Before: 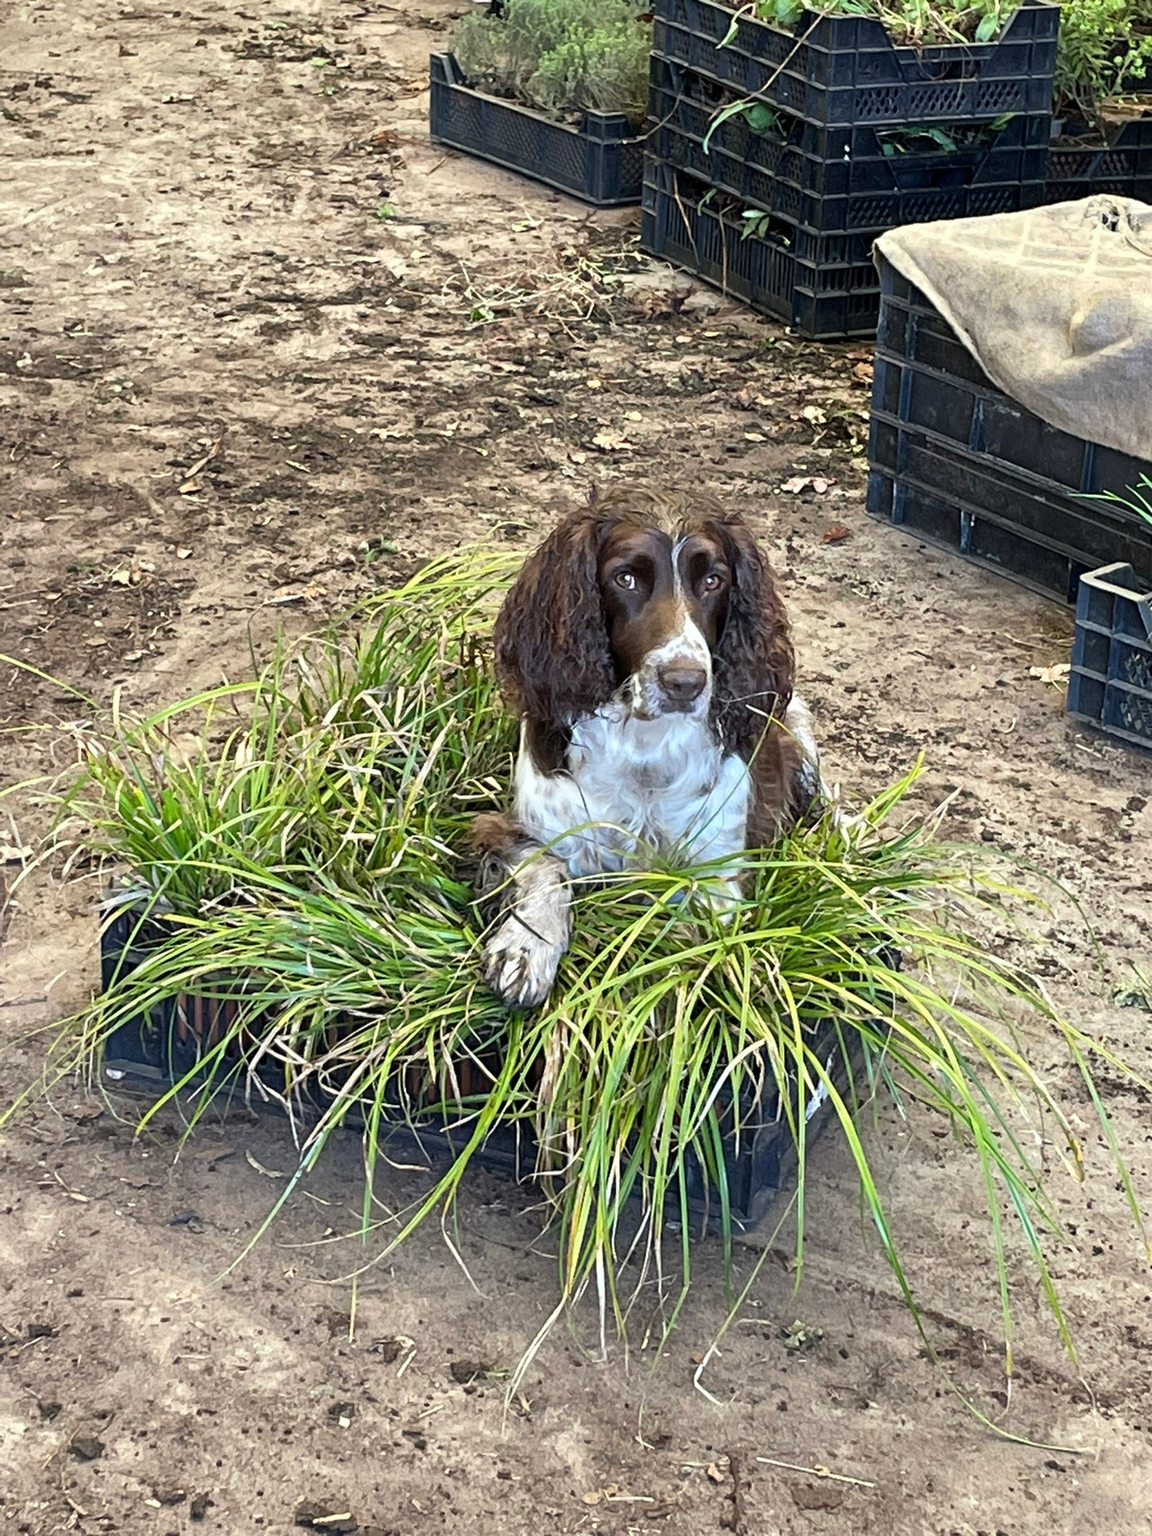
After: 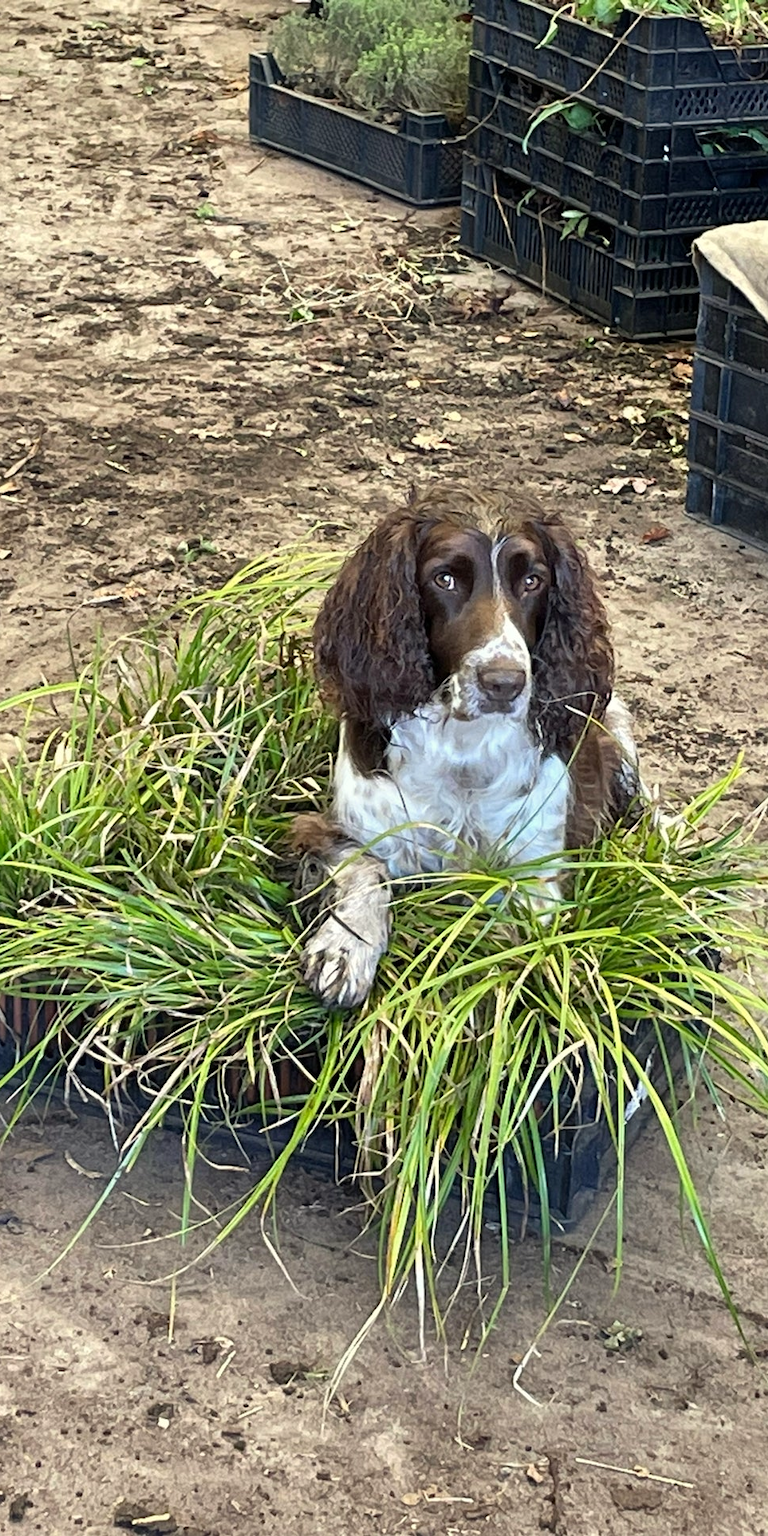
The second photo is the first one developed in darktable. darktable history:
color correction: highlights b* 3
crop and rotate: left 15.754%, right 17.579%
